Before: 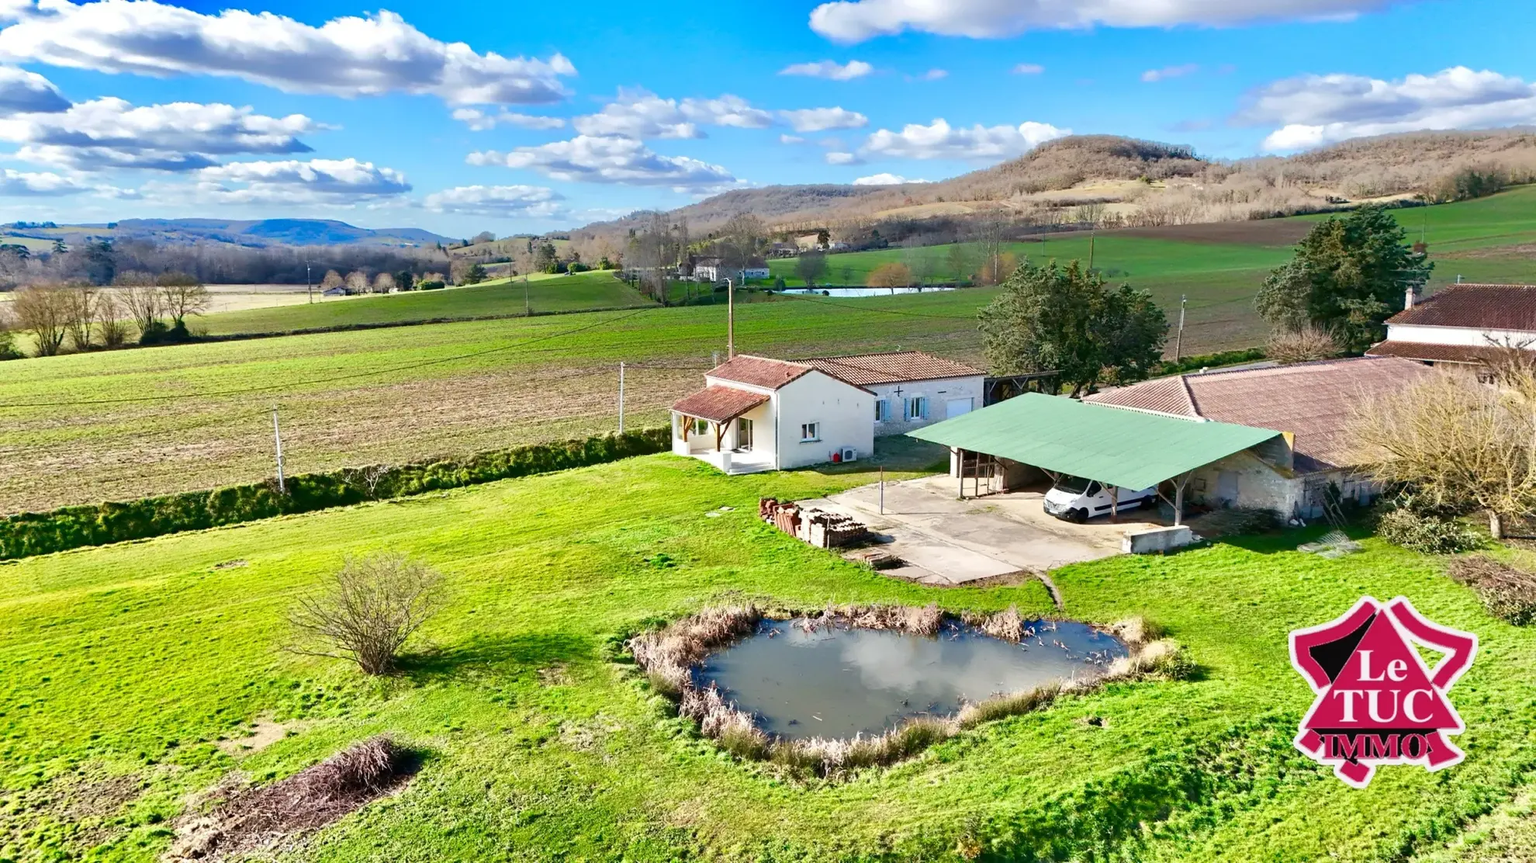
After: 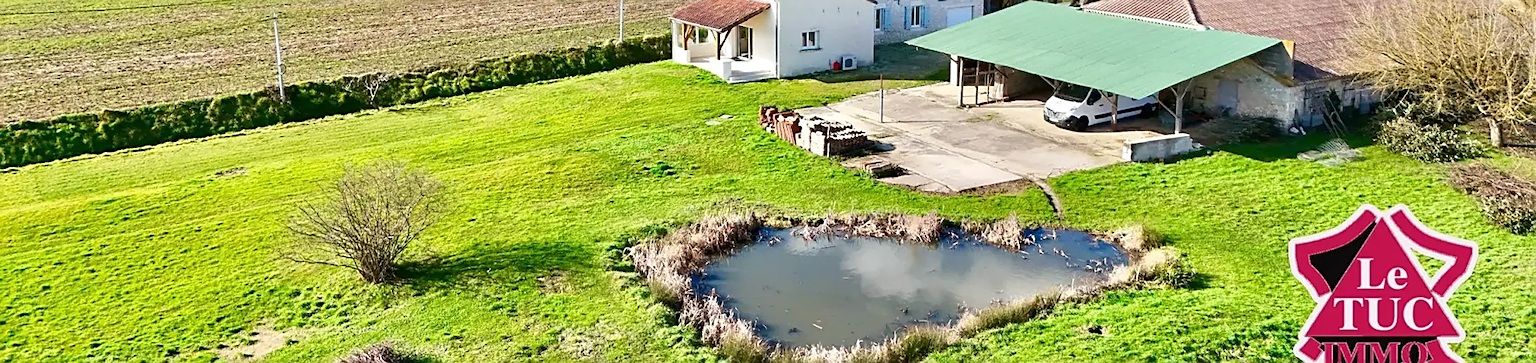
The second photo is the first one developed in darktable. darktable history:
crop: top 45.463%, bottom 12.287%
sharpen: on, module defaults
